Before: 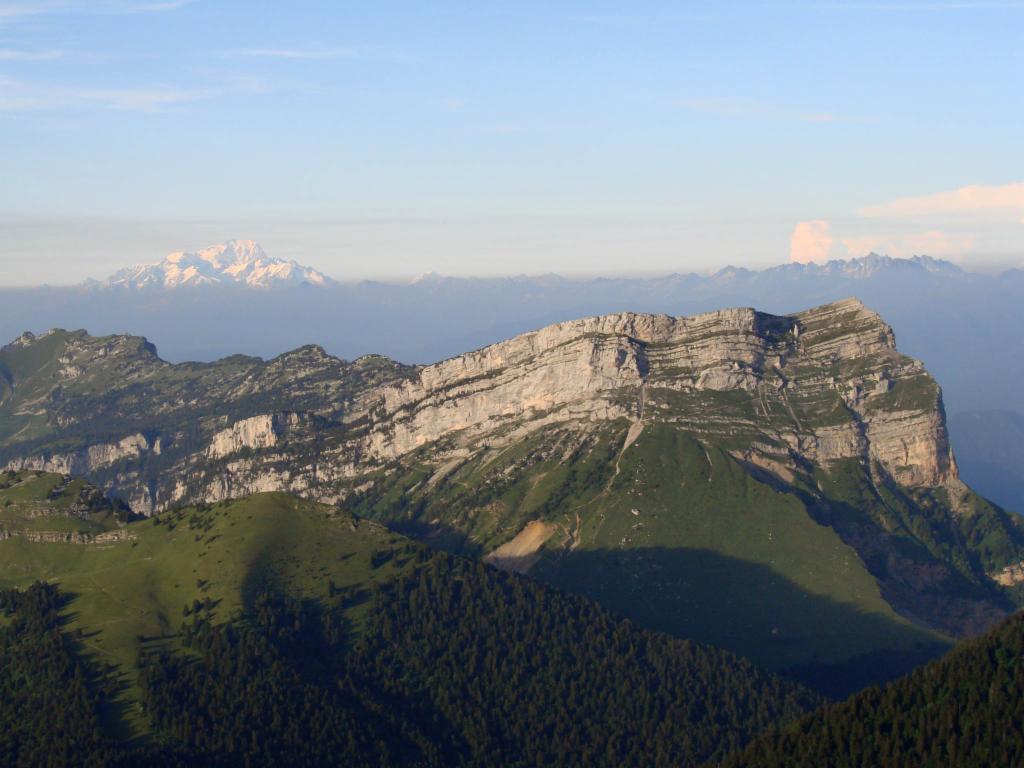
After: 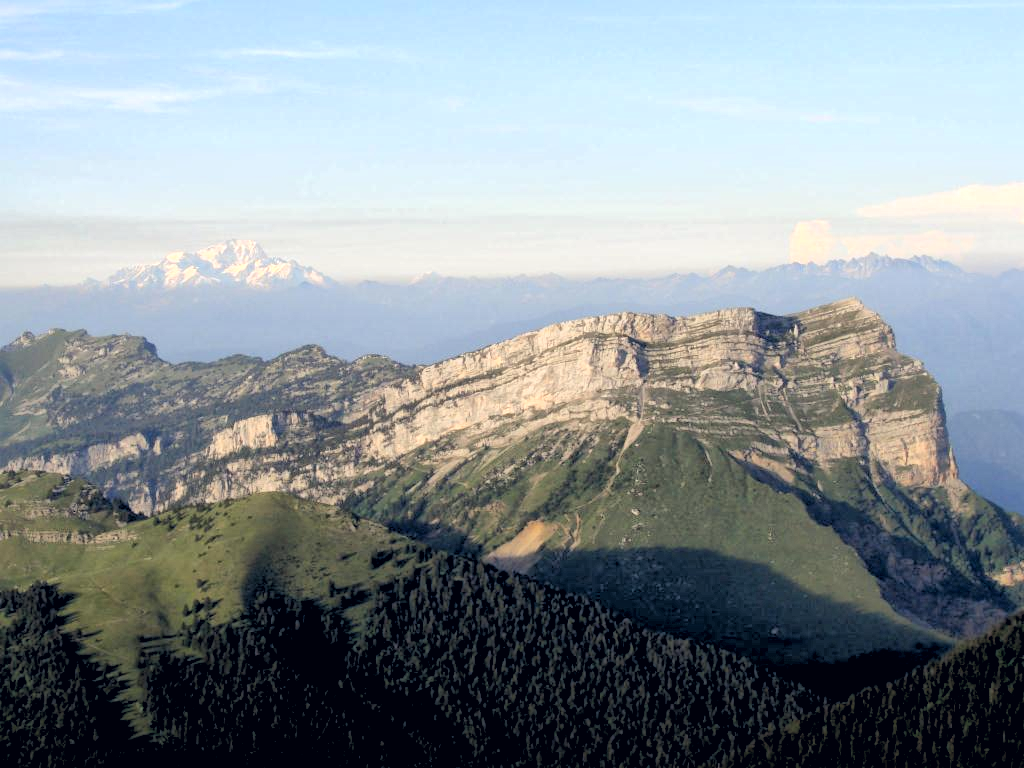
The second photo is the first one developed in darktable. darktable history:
white balance: emerald 1
global tonemap: drago (1, 100), detail 1
color correction: highlights a* 0.207, highlights b* 2.7, shadows a* -0.874, shadows b* -4.78
rgb levels: levels [[0.013, 0.434, 0.89], [0, 0.5, 1], [0, 0.5, 1]]
